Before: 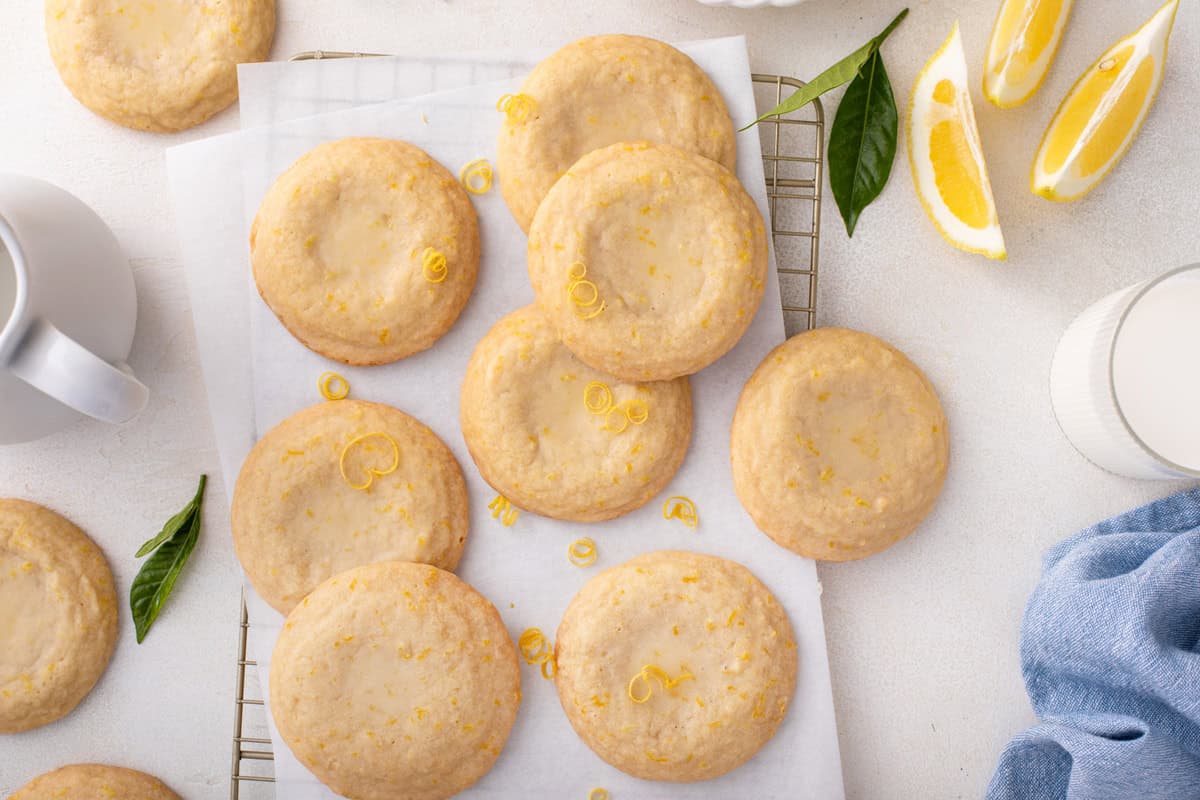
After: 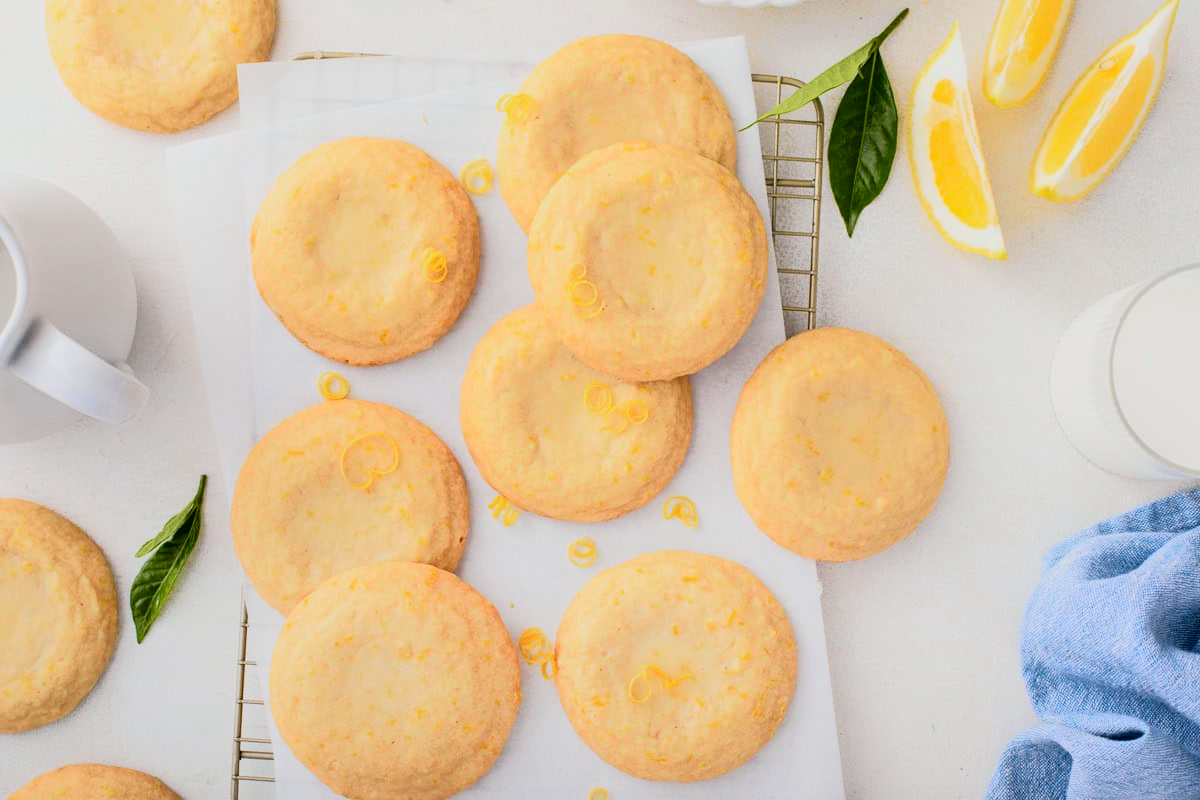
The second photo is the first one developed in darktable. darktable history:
rotate and perspective: crop left 0, crop top 0
tone curve: curves: ch0 [(0, 0.017) (0.091, 0.046) (0.298, 0.287) (0.439, 0.482) (0.64, 0.729) (0.785, 0.817) (0.995, 0.917)]; ch1 [(0, 0) (0.384, 0.365) (0.463, 0.447) (0.486, 0.474) (0.503, 0.497) (0.526, 0.52) (0.555, 0.564) (0.578, 0.595) (0.638, 0.644) (0.766, 0.773) (1, 1)]; ch2 [(0, 0) (0.374, 0.344) (0.449, 0.434) (0.501, 0.501) (0.528, 0.519) (0.569, 0.589) (0.61, 0.646) (0.666, 0.688) (1, 1)], color space Lab, independent channels, preserve colors none
